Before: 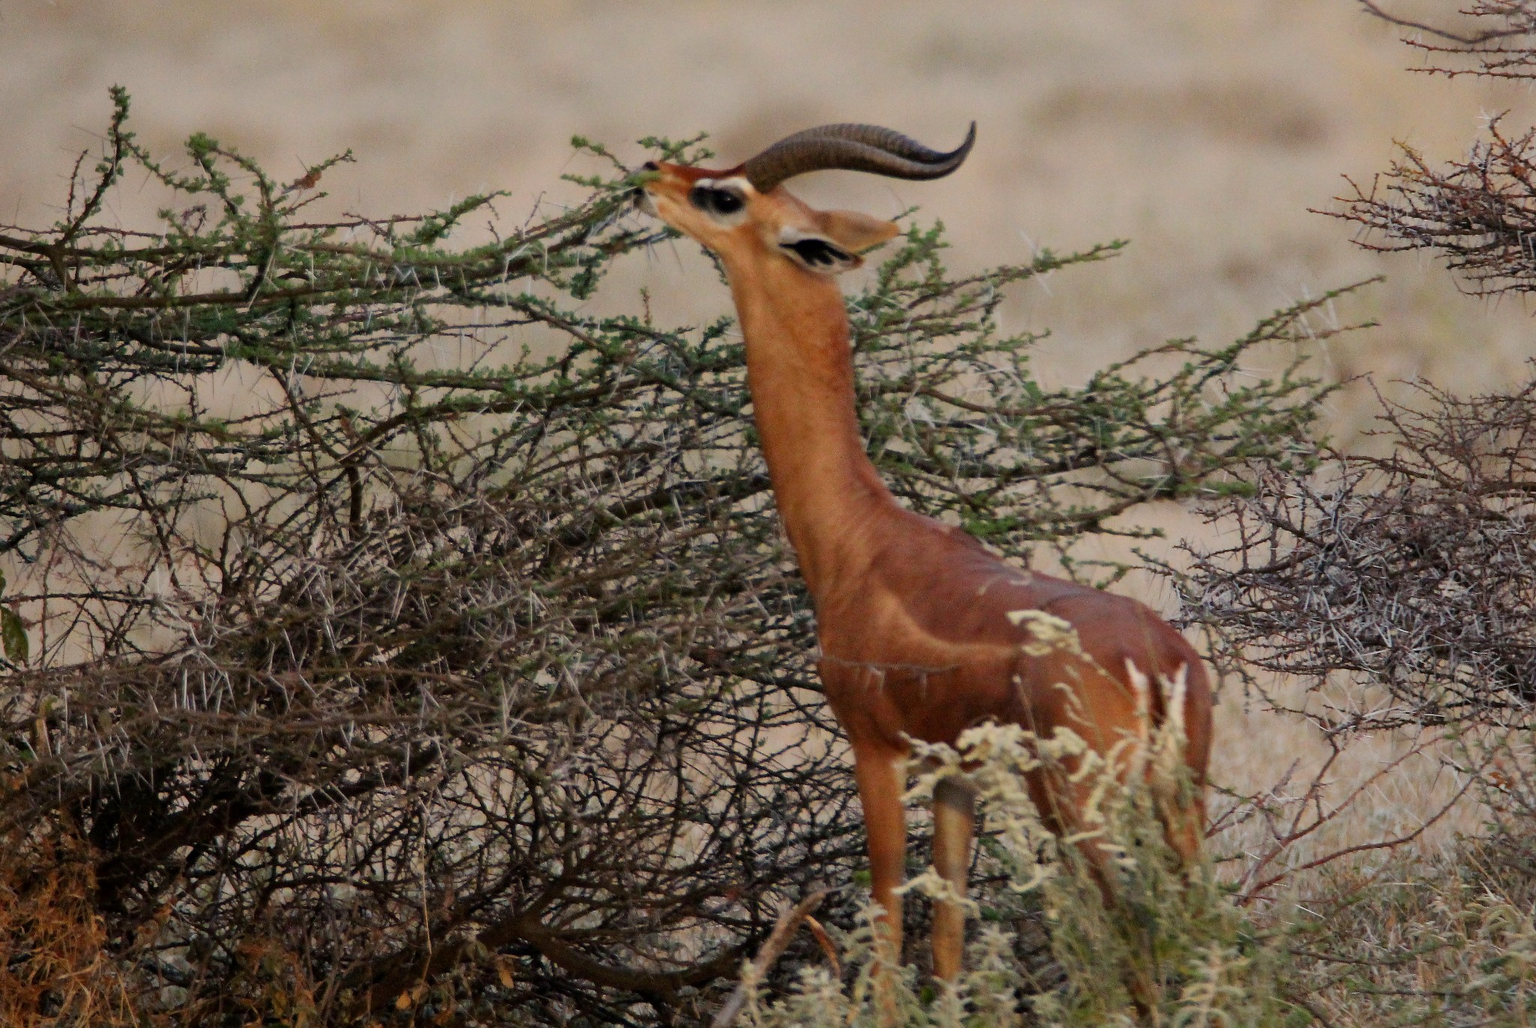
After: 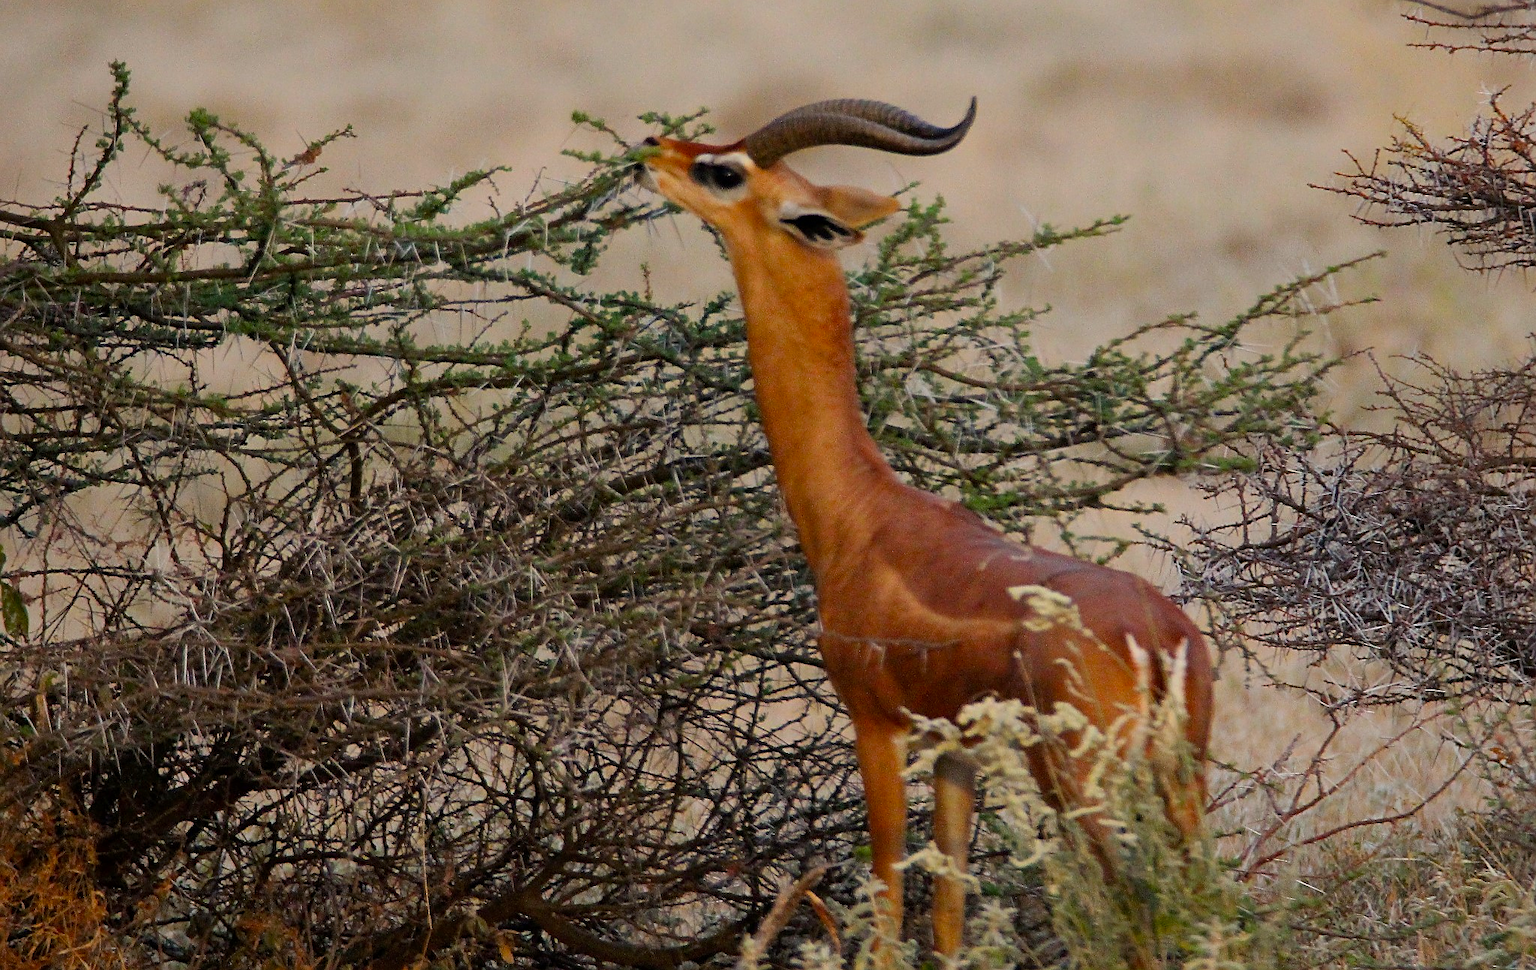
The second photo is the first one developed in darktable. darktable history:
crop and rotate: top 2.479%, bottom 3.018%
sharpen: on, module defaults
color balance: output saturation 120%
